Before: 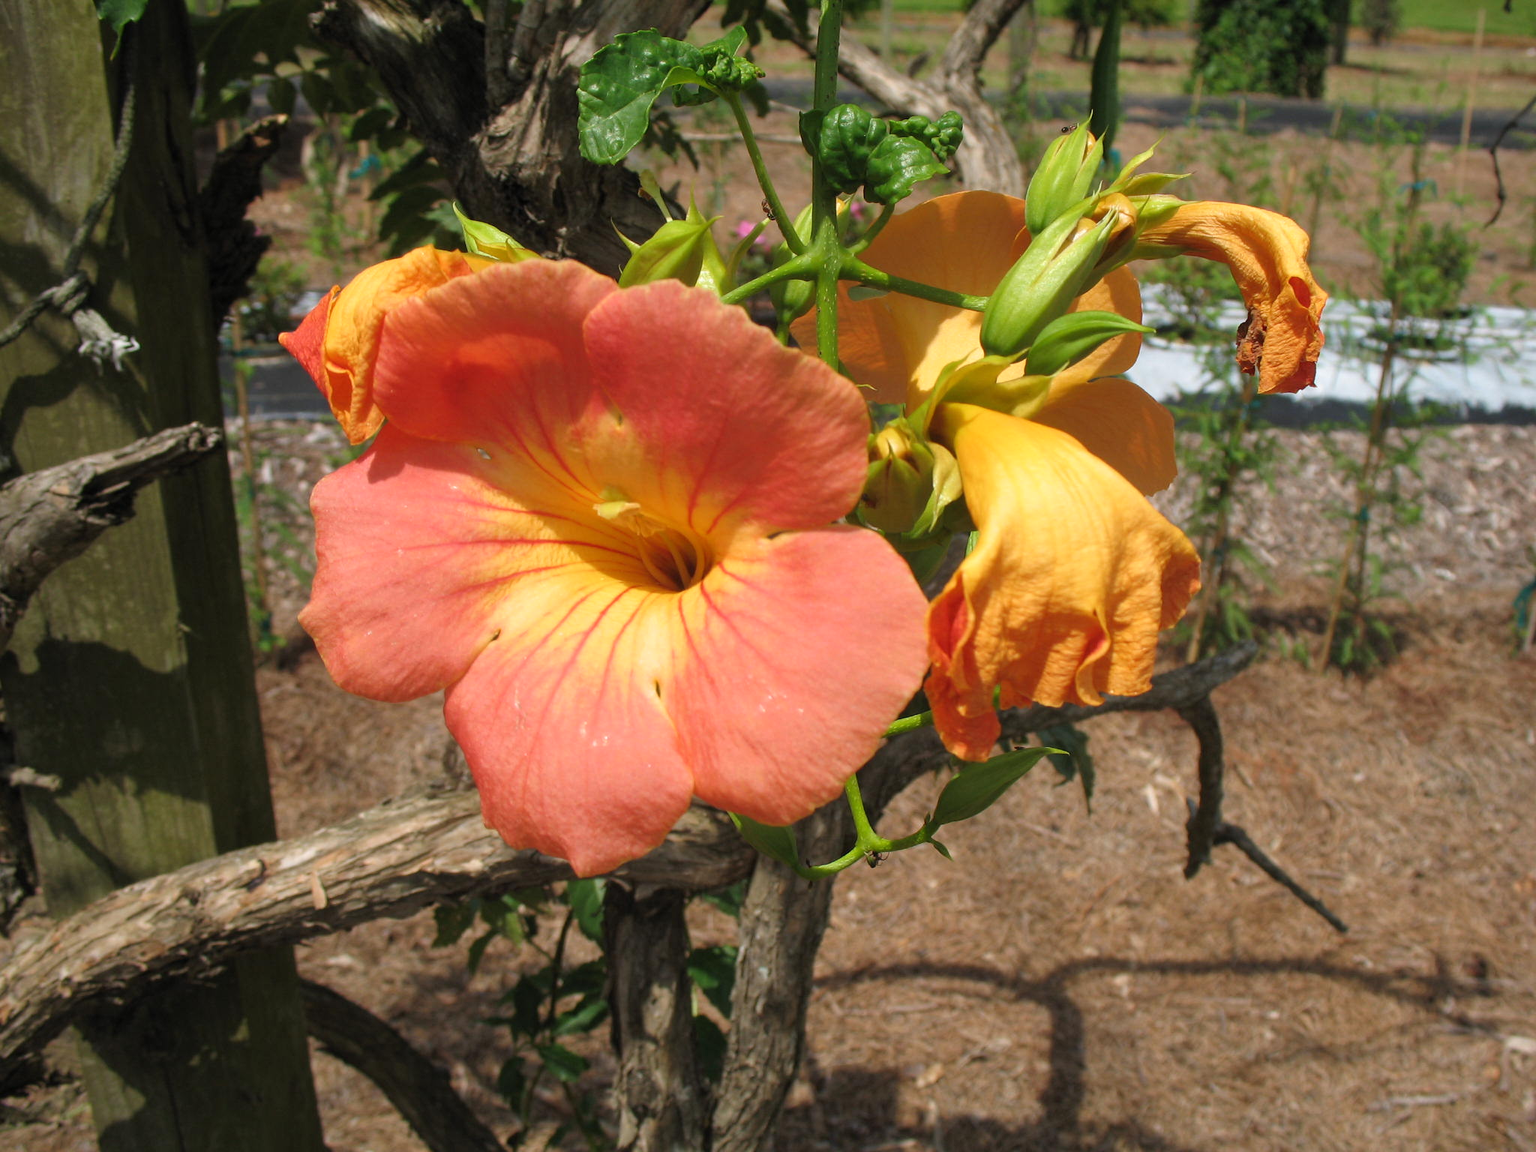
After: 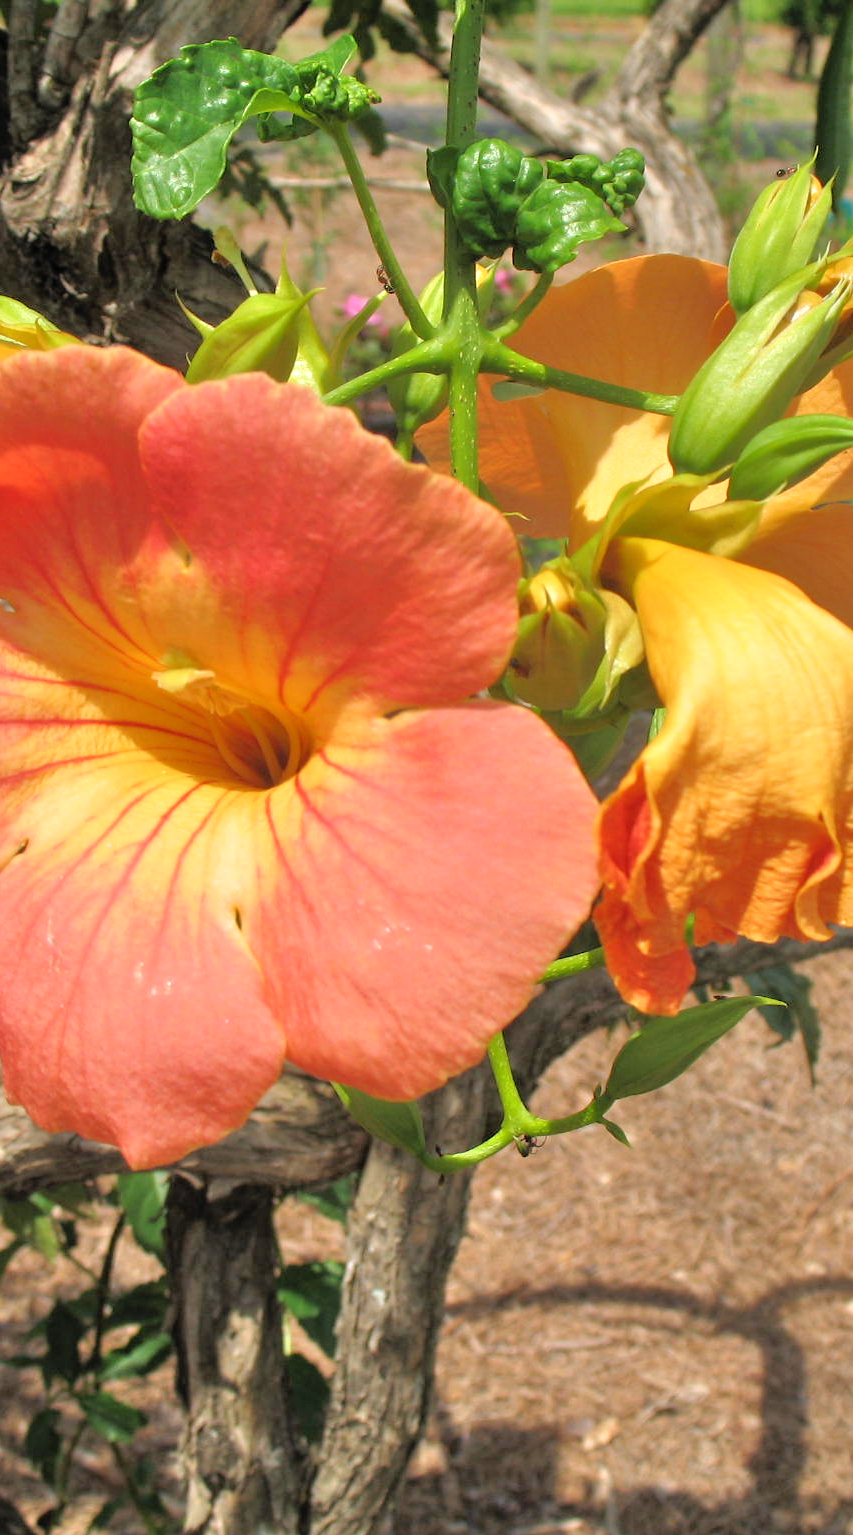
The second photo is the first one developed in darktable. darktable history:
crop: left 31.229%, right 27.105%
tone equalizer: -7 EV 0.15 EV, -6 EV 0.6 EV, -5 EV 1.15 EV, -4 EV 1.33 EV, -3 EV 1.15 EV, -2 EV 0.6 EV, -1 EV 0.15 EV, mask exposure compensation -0.5 EV
